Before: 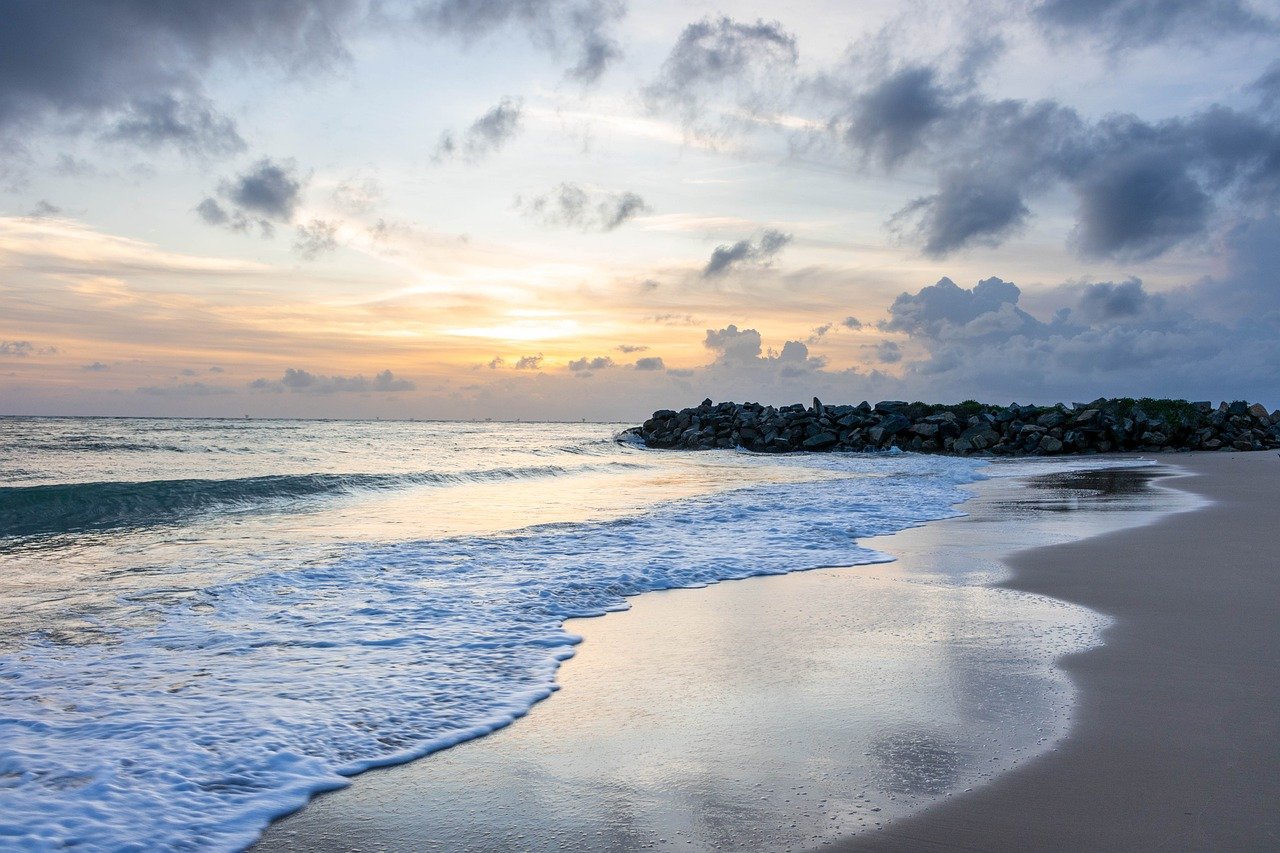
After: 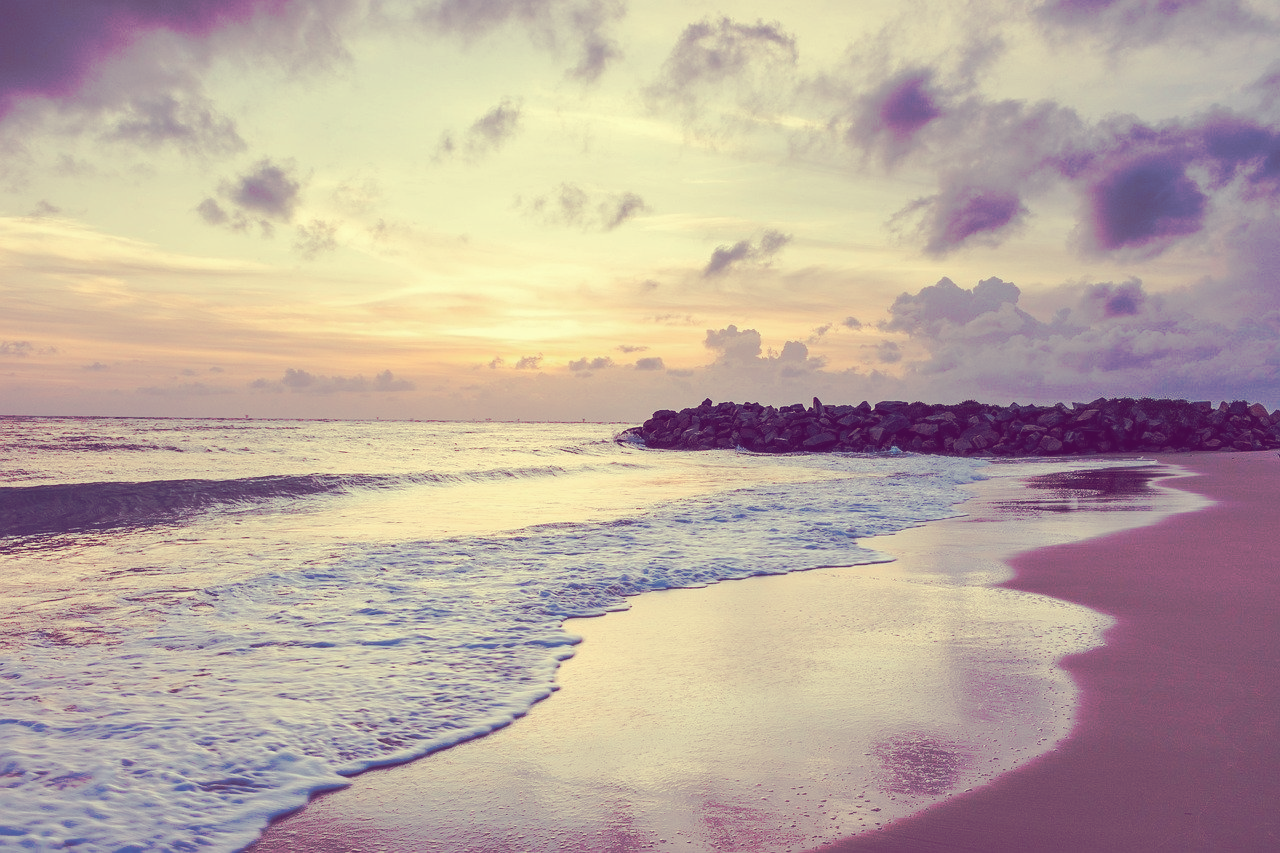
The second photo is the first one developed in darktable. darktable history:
tone curve: curves: ch0 [(0, 0) (0.003, 0.003) (0.011, 0.011) (0.025, 0.024) (0.044, 0.043) (0.069, 0.068) (0.1, 0.098) (0.136, 0.133) (0.177, 0.174) (0.224, 0.22) (0.277, 0.271) (0.335, 0.328) (0.399, 0.391) (0.468, 0.458) (0.543, 0.602) (0.623, 0.672) (0.709, 0.747) (0.801, 0.826) (0.898, 0.911) (1, 1)], preserve colors none
color look up table: target L [95.09, 94.53, 88.98, 86.71, 83.78, 81.09, 78.47, 76.79, 73.55, 62.99, 61.99, 60.84, 52.72, 32.64, 19.11, 200, 83.29, 67.98, 52.37, 52.11, 55.55, 49.95, 44.86, 44.71, 30.78, 18.67, 93.53, 77.07, 77.31, 61.84, 61.65, 57.05, 54.98, 49.56, 43.78, 45.58, 37.8, 31.52, 25.31, 31.08, 28.02, 21.62, 18.26, 89.5, 73.73, 69.84, 57.88, 41.89, 37.96], target a [-11.22, -14.74, -33.93, -67.93, -60.37, -1.185, -17.74, 3.258, -47.26, -44.33, -10.1, -11.38, -28.81, 16.16, 21.32, 0, 4.052, 39.86, 79.8, 78.31, 19.99, 27.49, 69.92, 56.61, 50.8, 40.58, -1.047, 29.81, 10.6, 69.82, 27.86, 8.237, 21.69, -1.92, 67.23, 47.66, 63.89, 16.61, 39.4, 34.05, 50.1, 45.66, 34.72, -22.55, -5.292, -34.14, -28.36, -3.951, 10.16], target b [46.2, 64.91, 24.8, 57.28, 34.65, 28.3, 29.36, 44.7, 16.52, 33.83, 44.24, 27.47, 11.92, 3.477, -18.65, 0, 63.08, 30.57, 3.687, 35.14, 37.99, 8.388, 1.641, 23.97, 6.562, -16.89, 26.02, 10.75, 4.549, -19.2, -17.65, -20.05, -8.476, -39.49, -47.77, -3.004, -29.77, -40.79, -60.66, -15.28, -13.84, -42.11, -30.67, 18.66, 4.856, -5.893, -4.587, -23.9, -10.15], num patches 49
